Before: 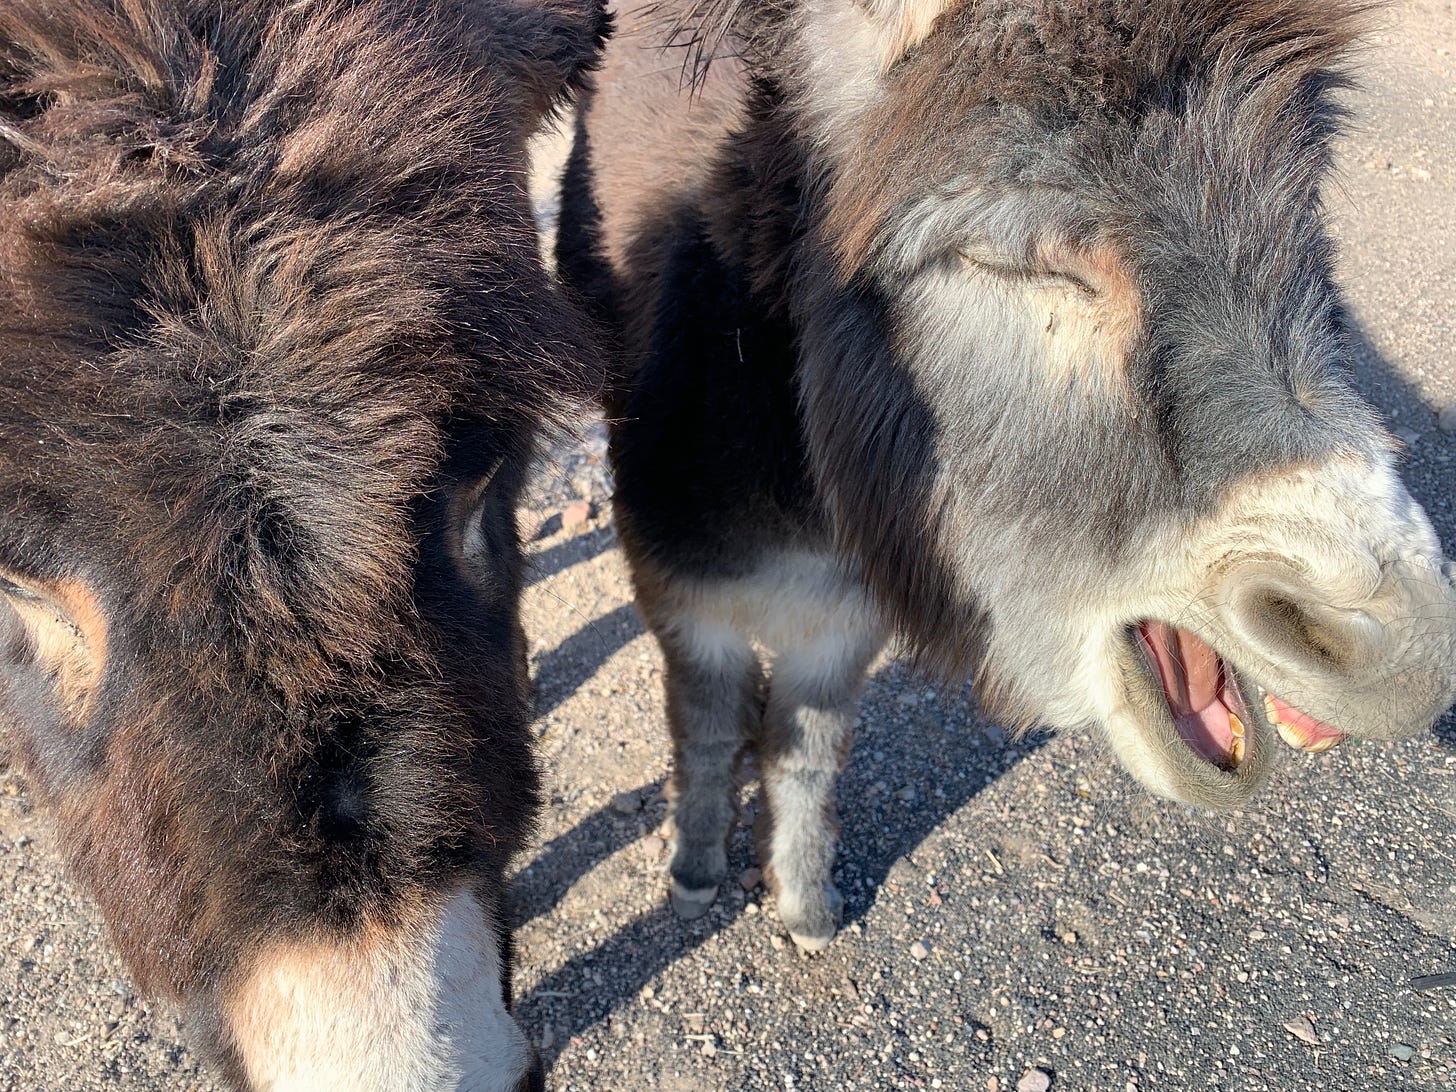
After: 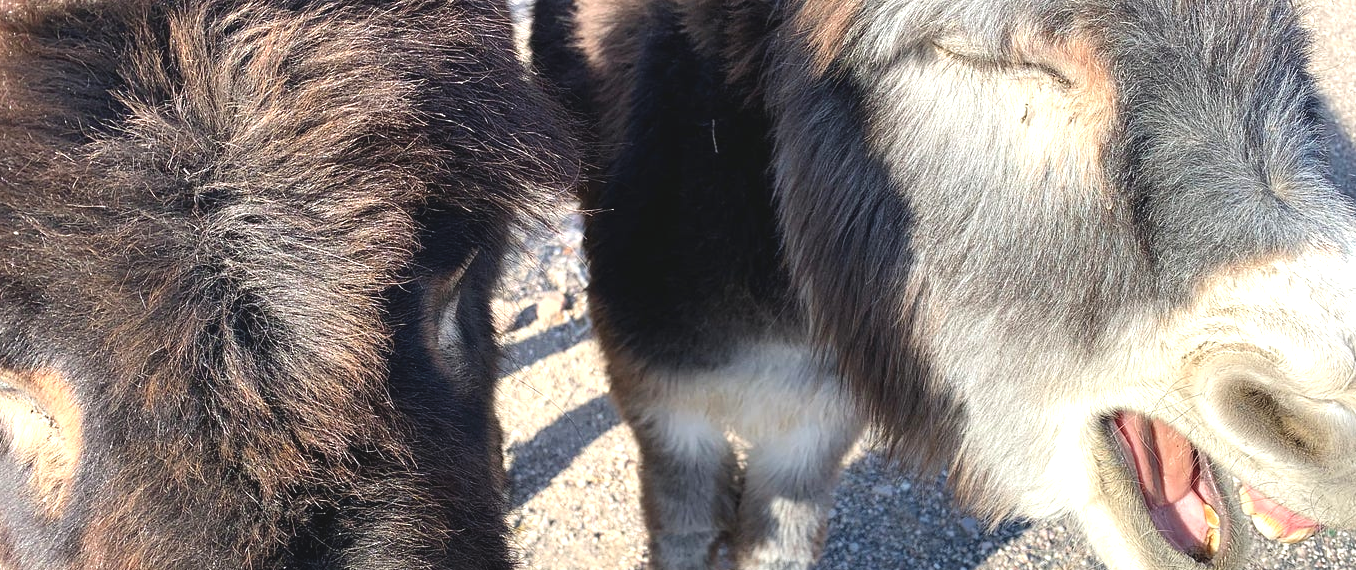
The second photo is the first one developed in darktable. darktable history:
crop: left 1.744%, top 19.225%, right 5.069%, bottom 28.357%
exposure: black level correction -0.005, exposure 0.622 EV, compensate highlight preservation false
